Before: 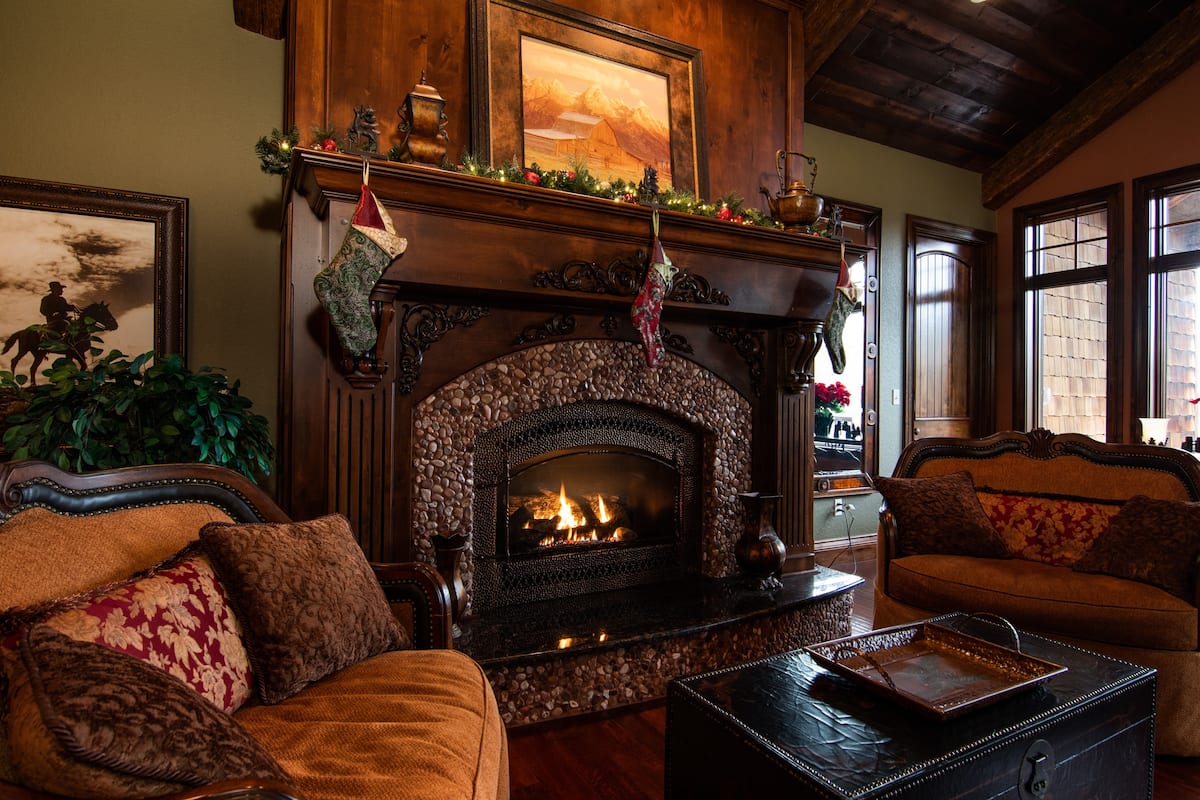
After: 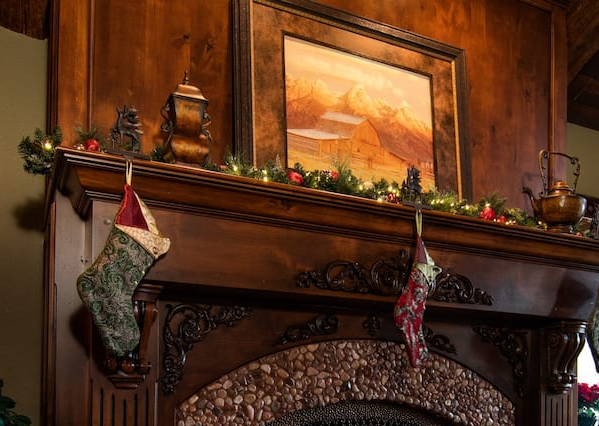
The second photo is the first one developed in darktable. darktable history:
crop: left 19.787%, right 30.268%, bottom 46.671%
